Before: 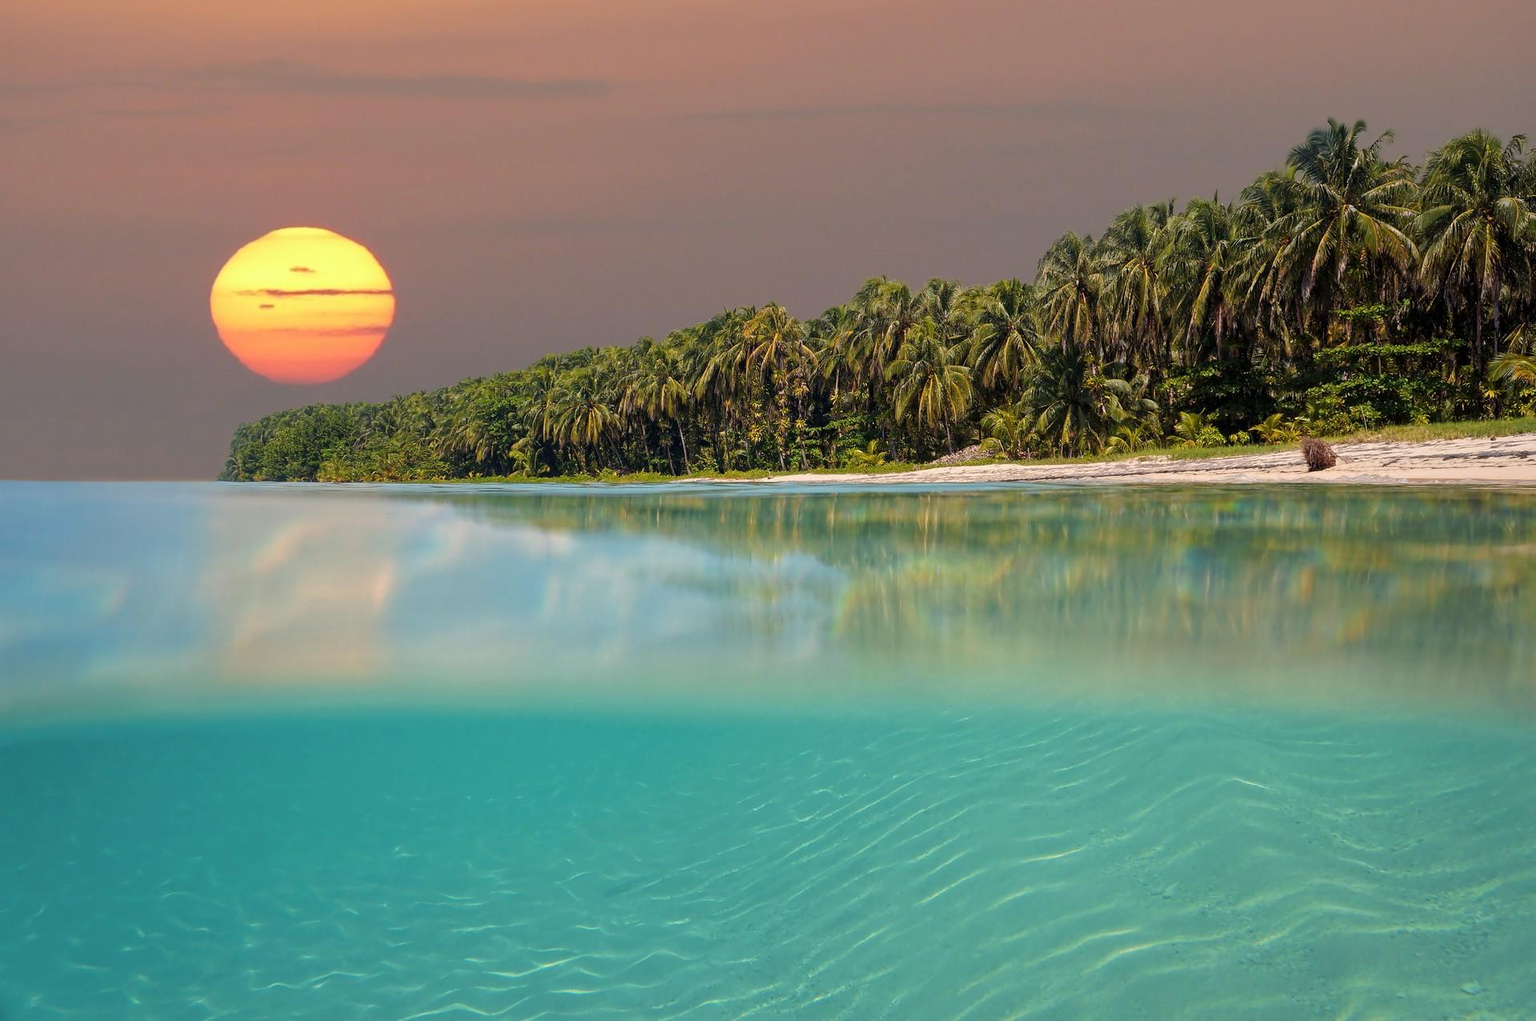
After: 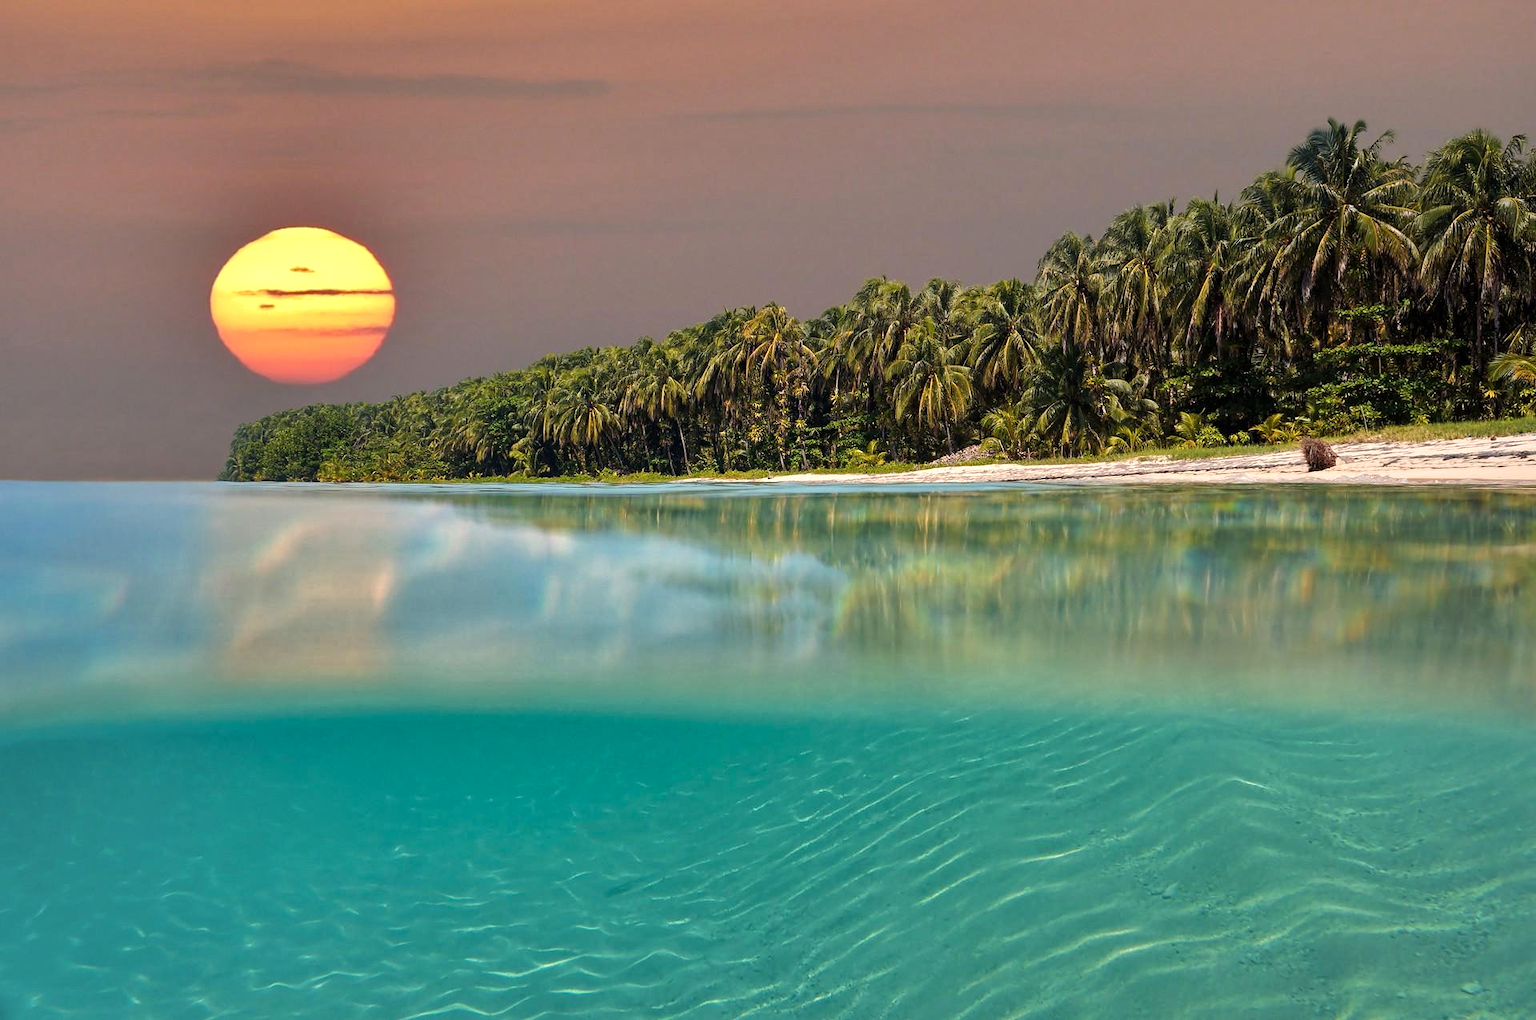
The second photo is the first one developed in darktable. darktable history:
shadows and highlights: shadows 20.91, highlights -82.73, soften with gaussian
tone equalizer: -8 EV -0.417 EV, -7 EV -0.389 EV, -6 EV -0.333 EV, -5 EV -0.222 EV, -3 EV 0.222 EV, -2 EV 0.333 EV, -1 EV 0.389 EV, +0 EV 0.417 EV, edges refinement/feathering 500, mask exposure compensation -1.57 EV, preserve details no
